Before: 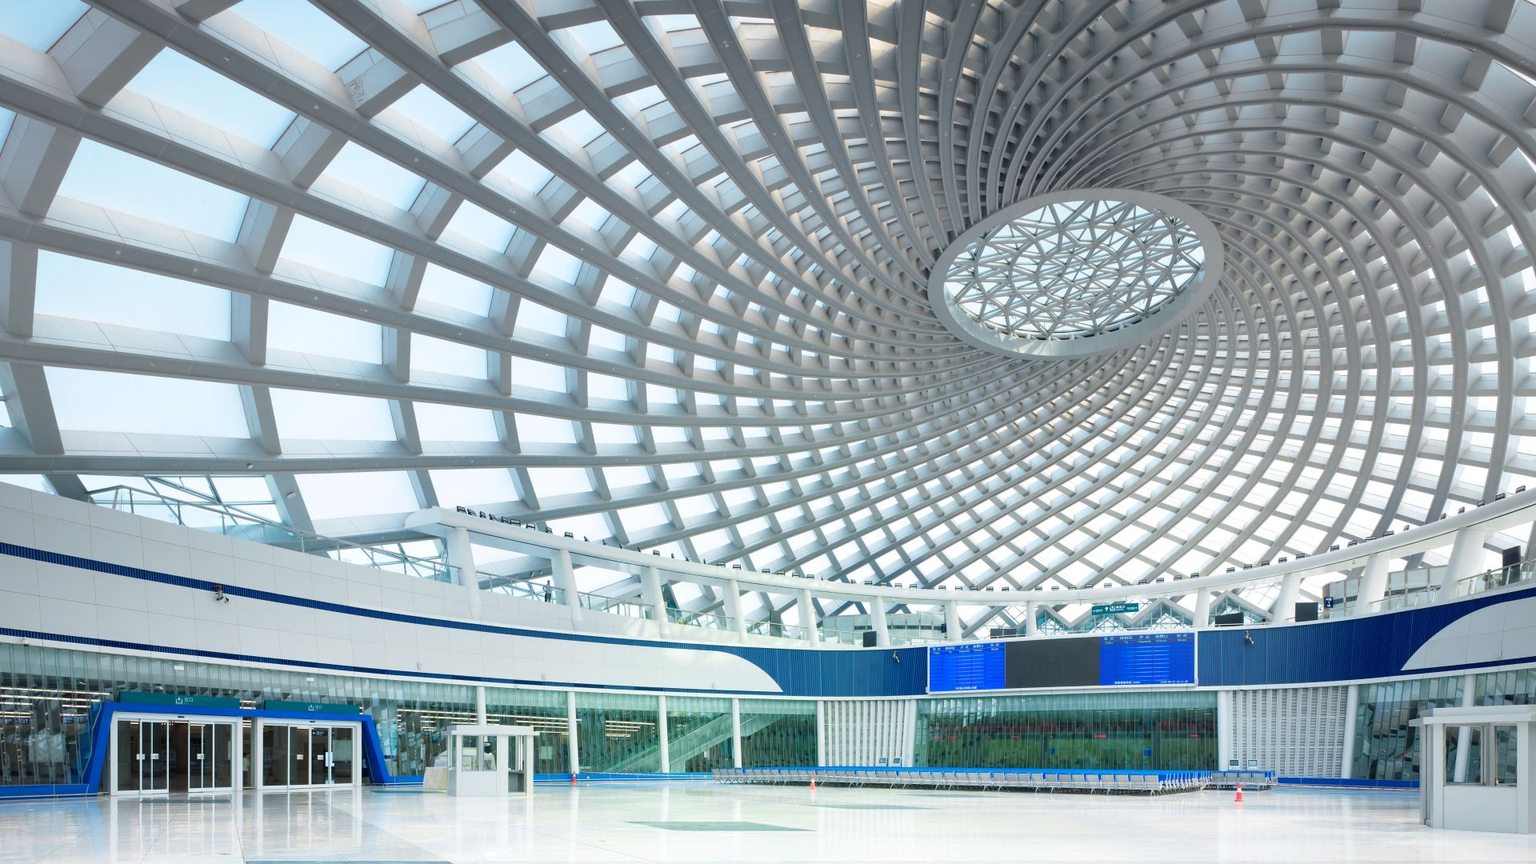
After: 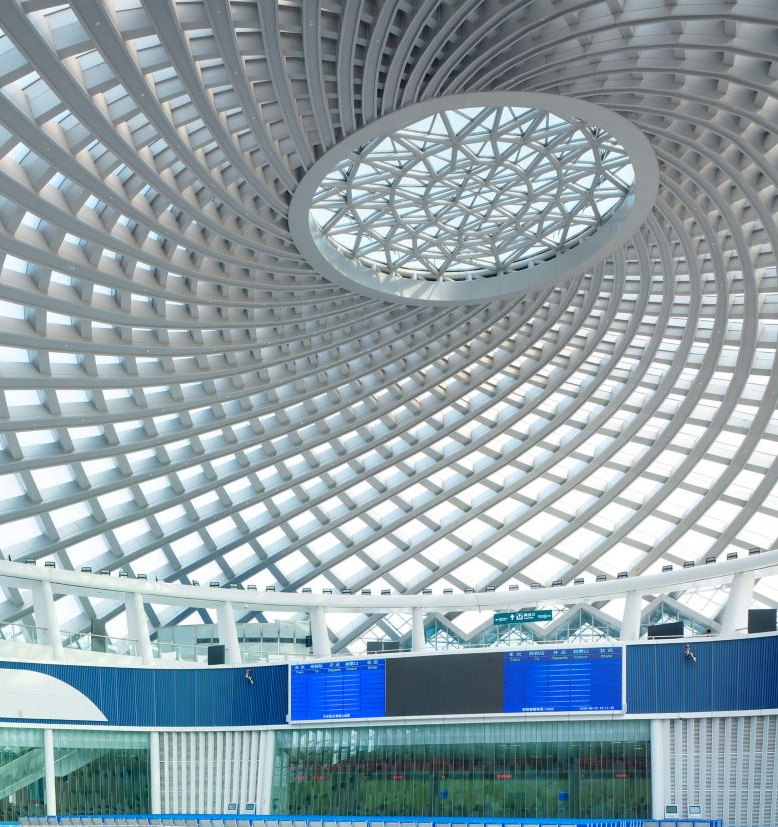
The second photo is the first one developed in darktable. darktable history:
crop: left 45.385%, top 13.344%, right 14.05%, bottom 10.007%
